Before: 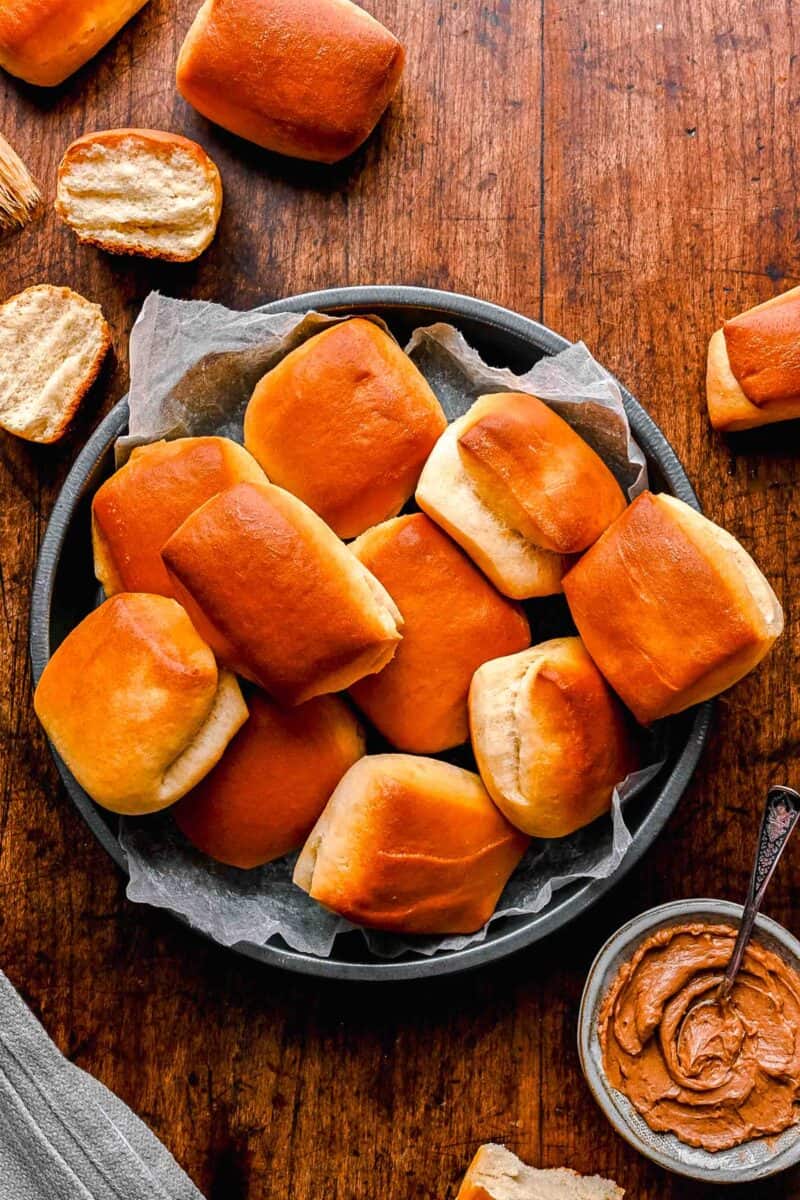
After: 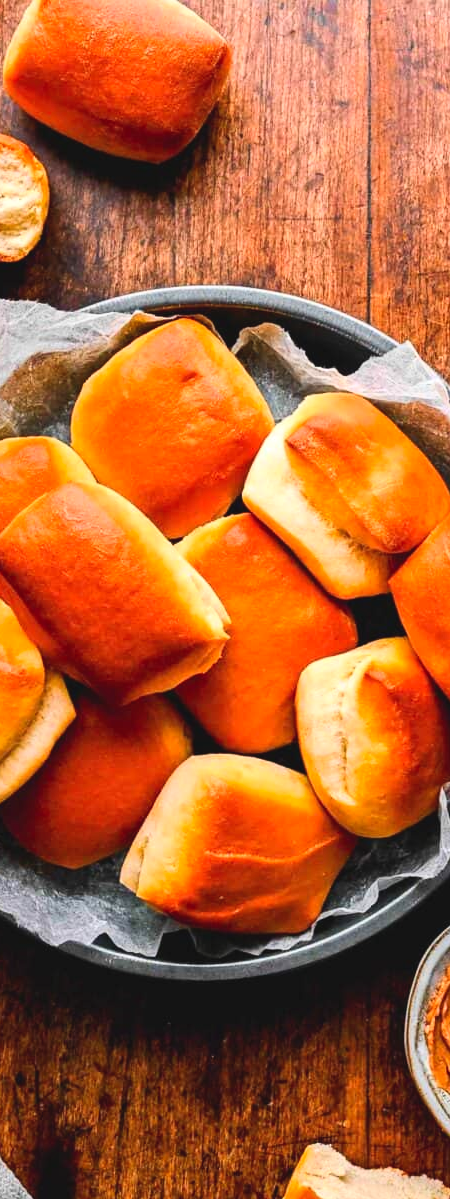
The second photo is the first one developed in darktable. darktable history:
contrast brightness saturation: contrast 0.202, brightness 0.159, saturation 0.223
exposure: black level correction -0.004, exposure 0.039 EV, compensate exposure bias true, compensate highlight preservation false
crop: left 21.681%, right 22.003%, bottom 0.015%
